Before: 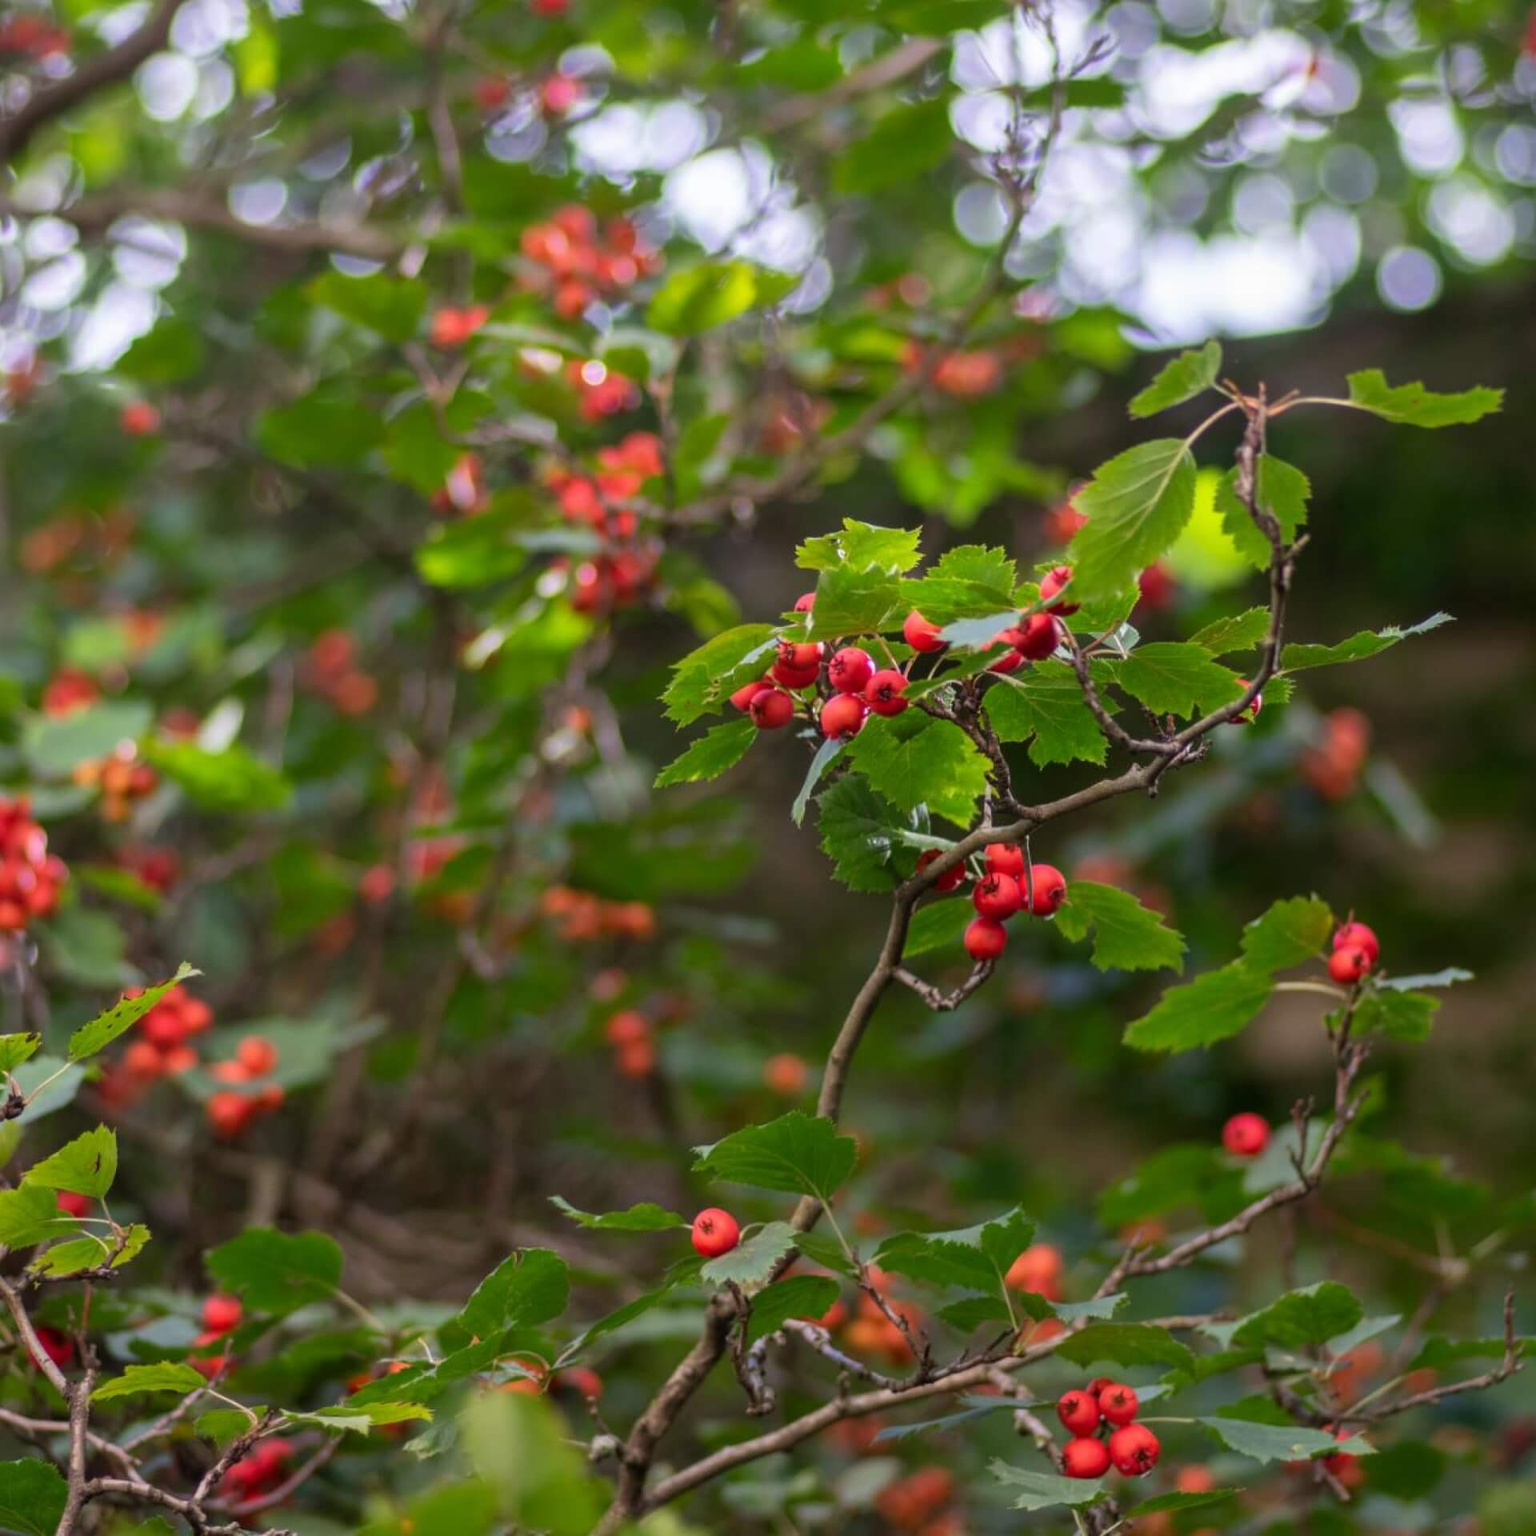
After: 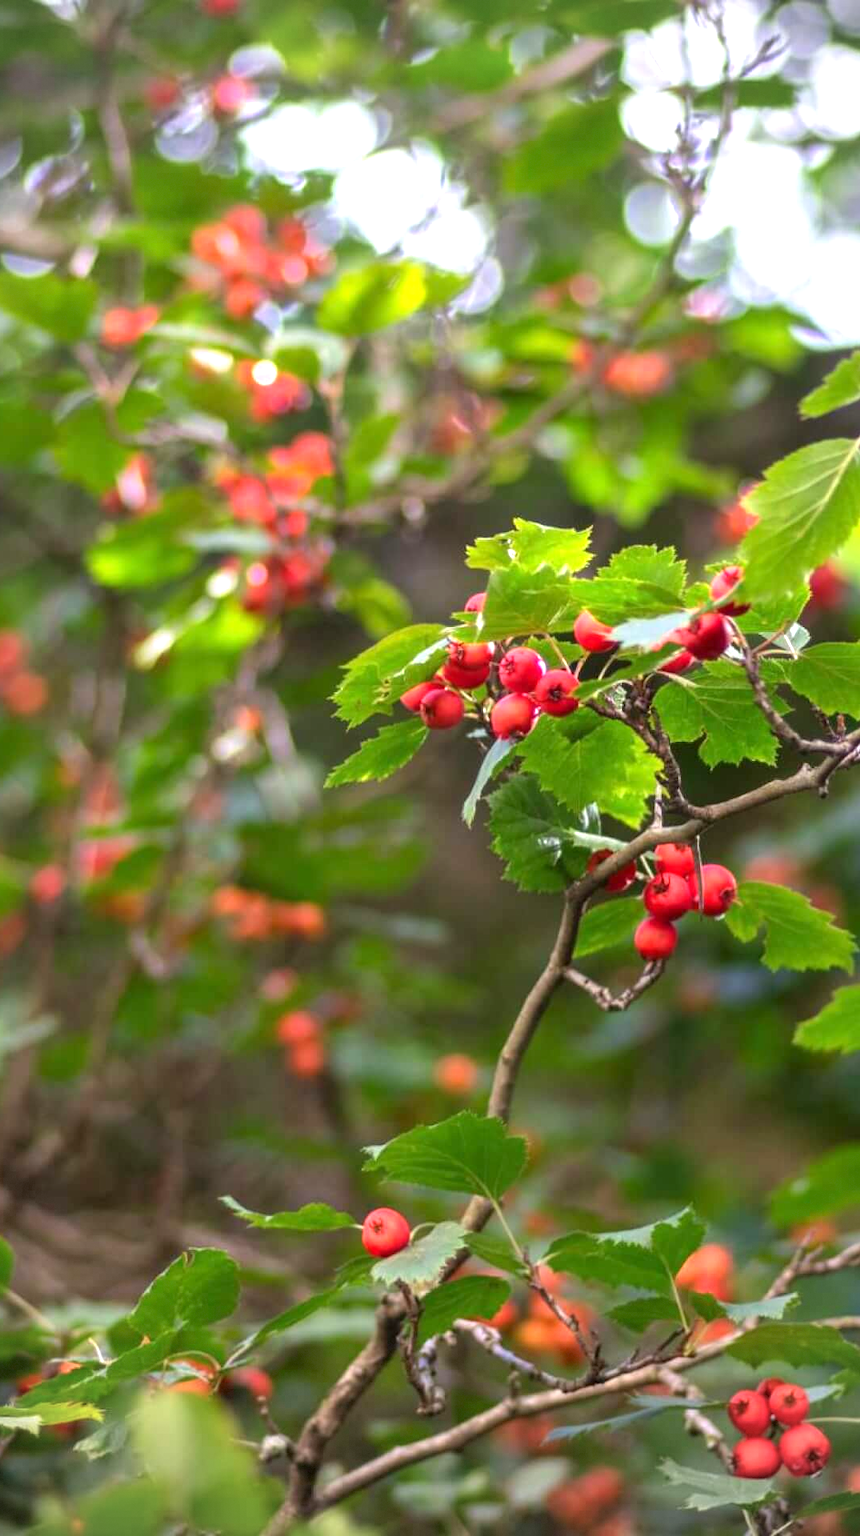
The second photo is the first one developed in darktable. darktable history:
crop: left 21.463%, right 22.523%
exposure: exposure 0.992 EV, compensate exposure bias true, compensate highlight preservation false
tone equalizer: edges refinement/feathering 500, mask exposure compensation -1.57 EV, preserve details no
vignetting: fall-off start 74.65%, fall-off radius 65.86%, dithering 8-bit output
